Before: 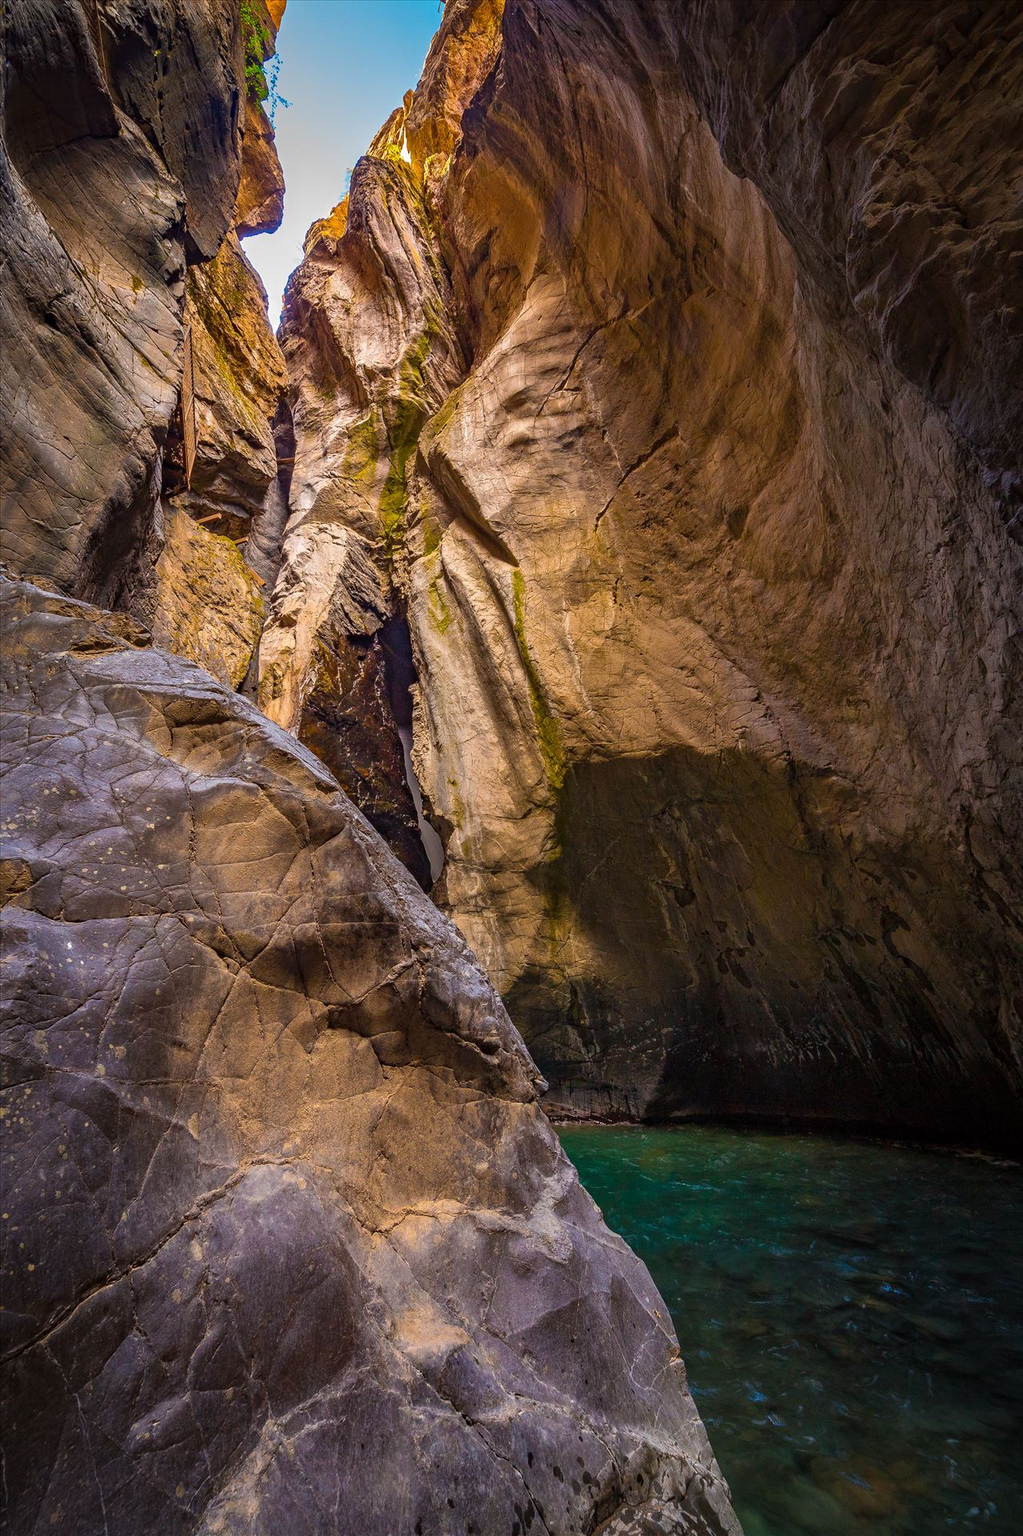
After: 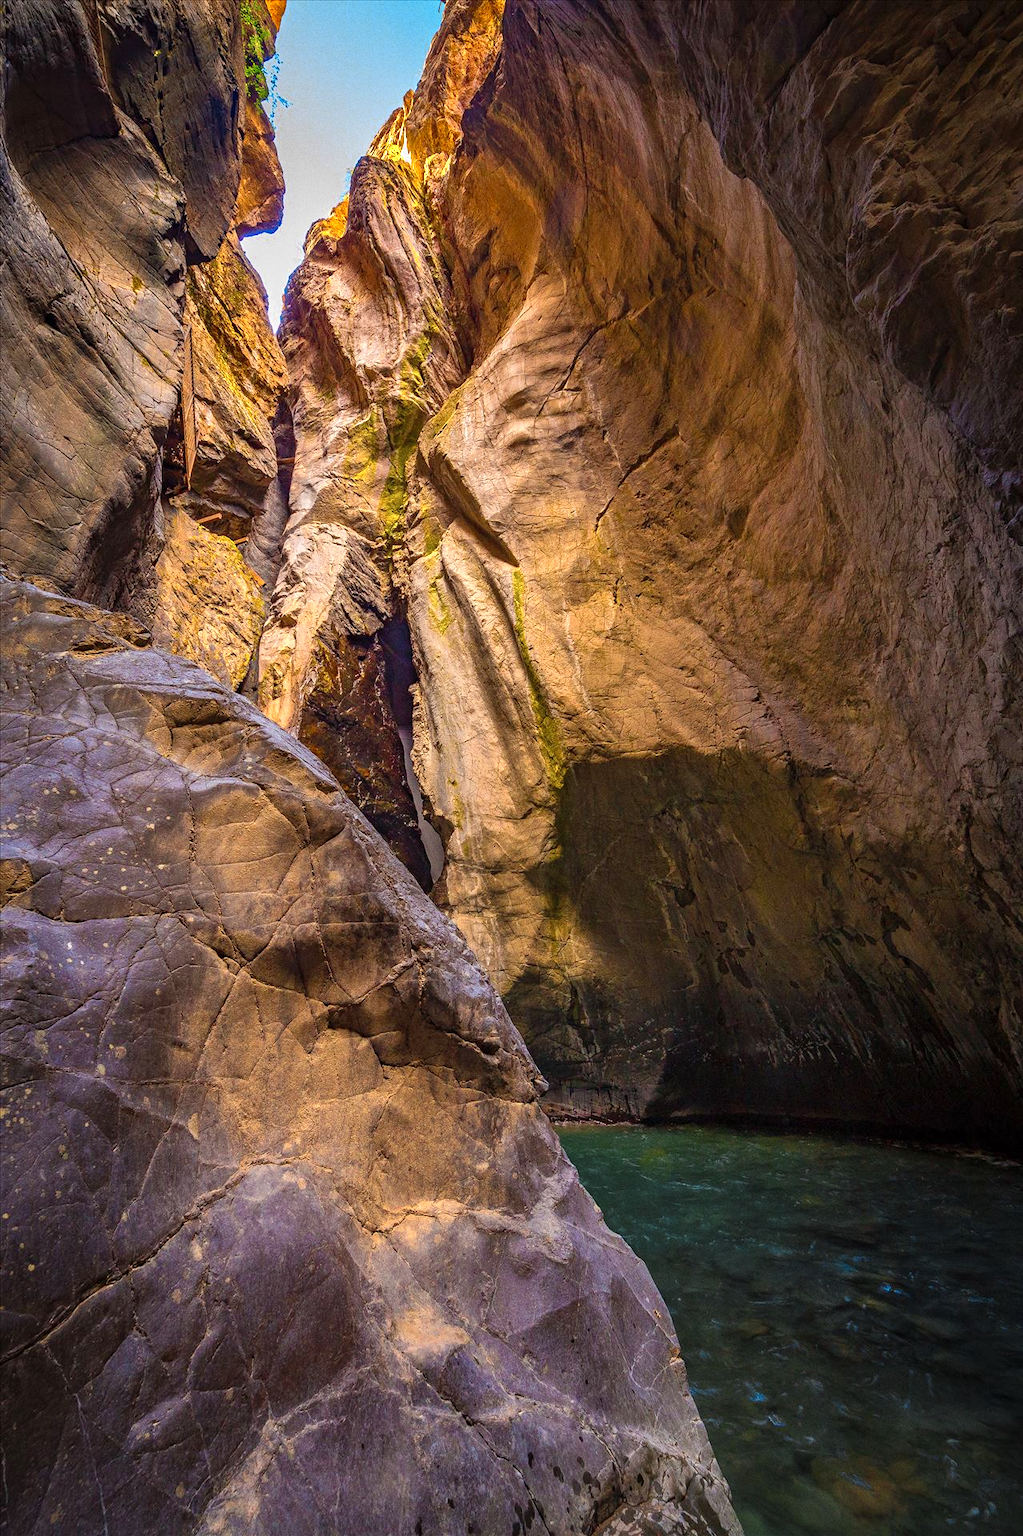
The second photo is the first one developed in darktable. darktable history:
contrast brightness saturation: contrast 0.05, brightness 0.06, saturation 0.01
grain: coarseness 0.09 ISO
color zones: curves: ch0 [(0.004, 0.305) (0.261, 0.623) (0.389, 0.399) (0.708, 0.571) (0.947, 0.34)]; ch1 [(0.025, 0.645) (0.229, 0.584) (0.326, 0.551) (0.484, 0.262) (0.757, 0.643)]
